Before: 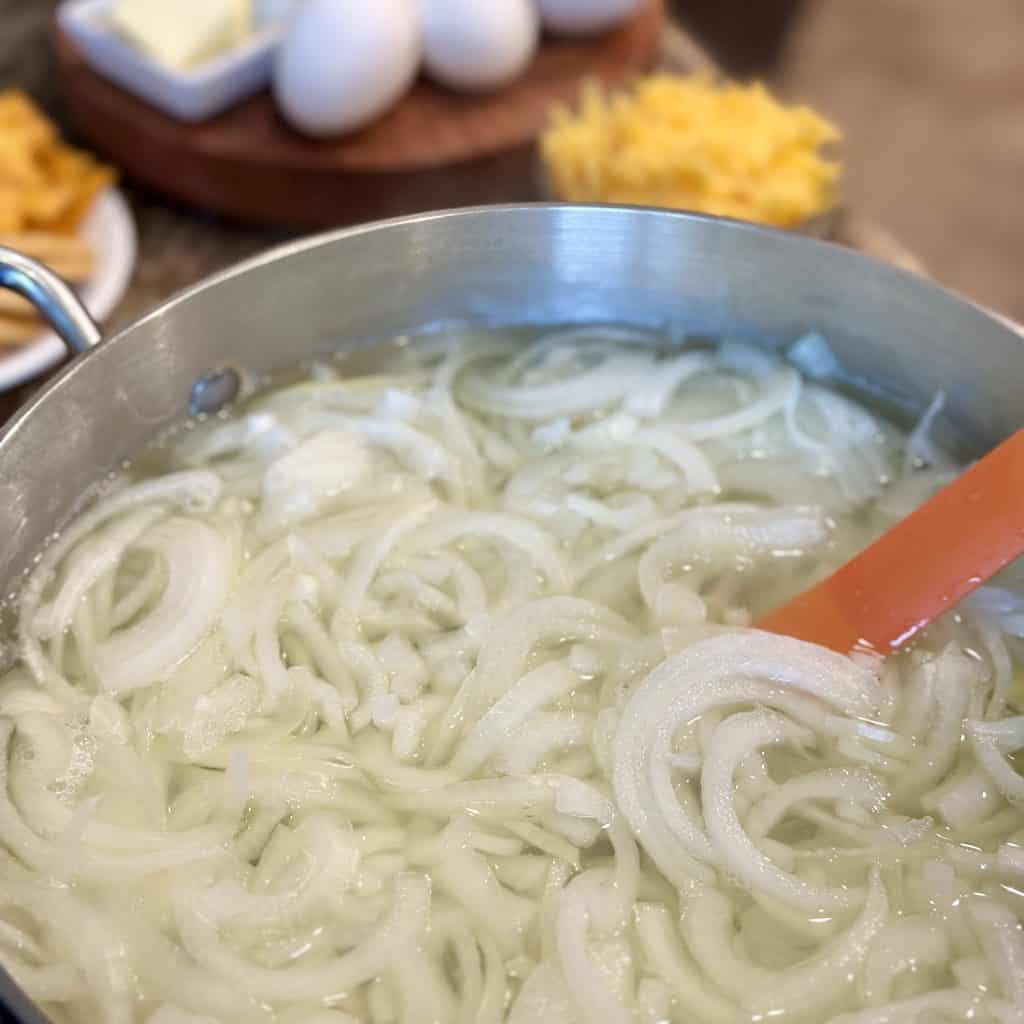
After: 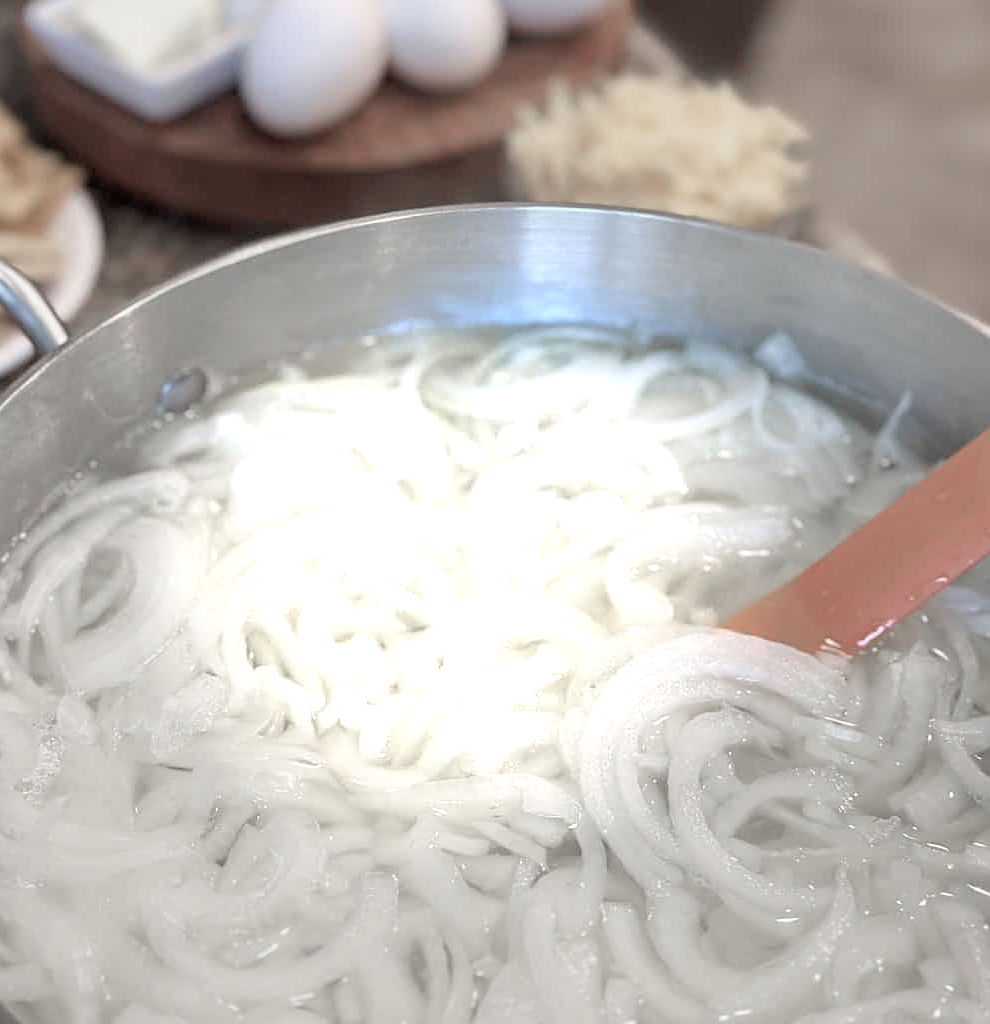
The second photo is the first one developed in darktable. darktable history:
tone equalizer: edges refinement/feathering 500, mask exposure compensation -1.57 EV, preserve details guided filter
crop and rotate: left 3.298%
contrast brightness saturation: brightness 0.142
vignetting: fall-off start 31.38%, fall-off radius 34.33%, center (-0.079, 0.06)
exposure: exposure 1.141 EV, compensate highlight preservation false
color zones: curves: ch1 [(0, 0.708) (0.088, 0.648) (0.245, 0.187) (0.429, 0.326) (0.571, 0.498) (0.714, 0.5) (0.857, 0.5) (1, 0.708)]
sharpen: on, module defaults
